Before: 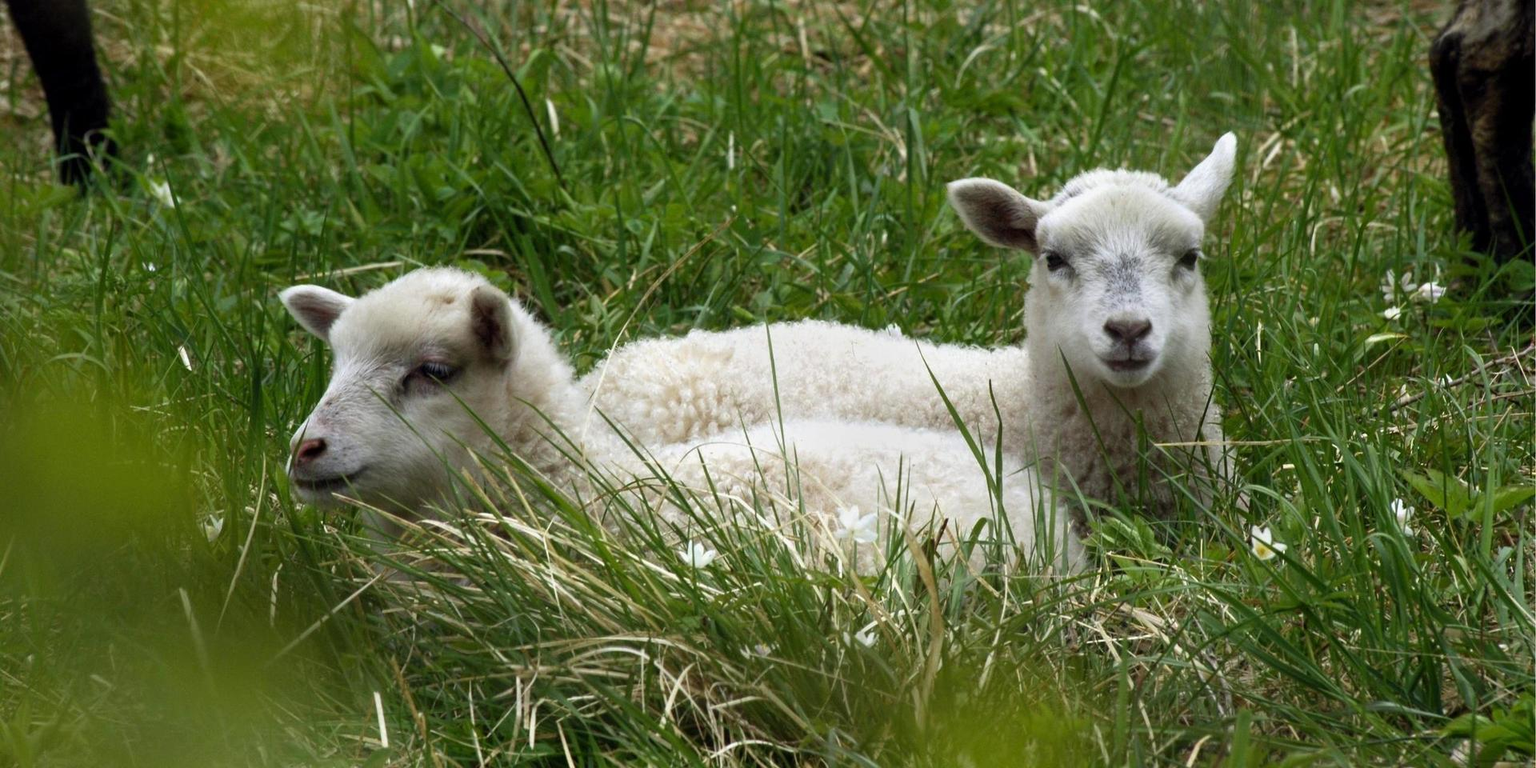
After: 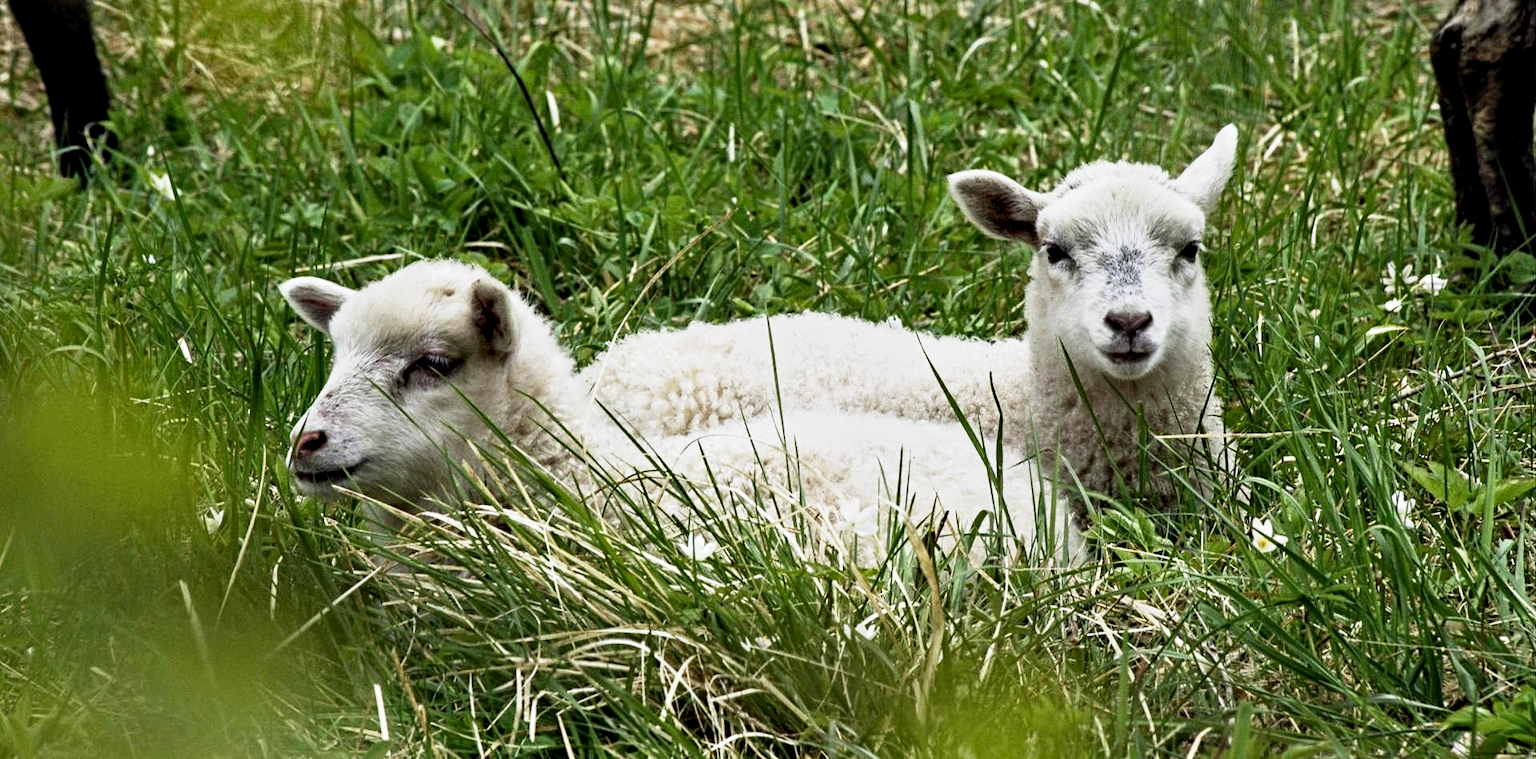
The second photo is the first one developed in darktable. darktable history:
crop: top 1.049%, right 0.001%
contrast equalizer: octaves 7, y [[0.5, 0.542, 0.583, 0.625, 0.667, 0.708], [0.5 ×6], [0.5 ×6], [0 ×6], [0 ×6]]
base curve: curves: ch0 [(0, 0) (0.088, 0.125) (0.176, 0.251) (0.354, 0.501) (0.613, 0.749) (1, 0.877)], preserve colors none
